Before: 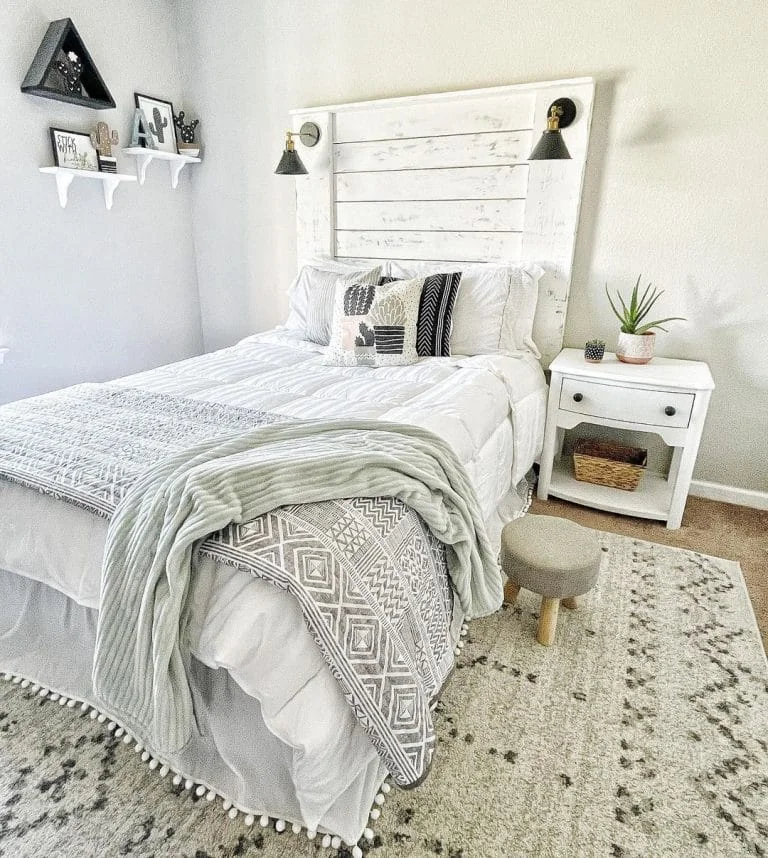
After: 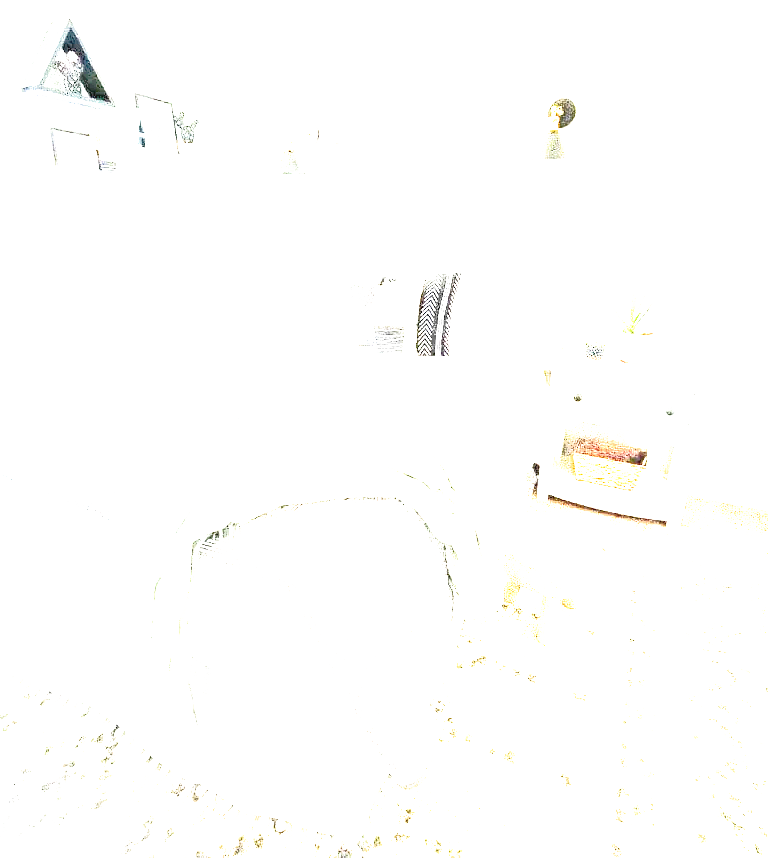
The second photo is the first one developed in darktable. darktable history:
tone curve: curves: ch0 [(0, 0) (0.003, 0.032) (0.011, 0.036) (0.025, 0.049) (0.044, 0.075) (0.069, 0.112) (0.1, 0.151) (0.136, 0.197) (0.177, 0.241) (0.224, 0.295) (0.277, 0.355) (0.335, 0.429) (0.399, 0.512) (0.468, 0.607) (0.543, 0.702) (0.623, 0.796) (0.709, 0.903) (0.801, 0.987) (0.898, 0.997) (1, 1)], preserve colors none
tone equalizer: -7 EV -0.63 EV, -6 EV 1 EV, -5 EV -0.45 EV, -4 EV 0.43 EV, -3 EV 0.41 EV, -2 EV 0.15 EV, -1 EV -0.15 EV, +0 EV -0.39 EV, smoothing diameter 25%, edges refinement/feathering 10, preserve details guided filter
exposure: black level correction 0, exposure 4 EV, compensate exposure bias true, compensate highlight preservation false
